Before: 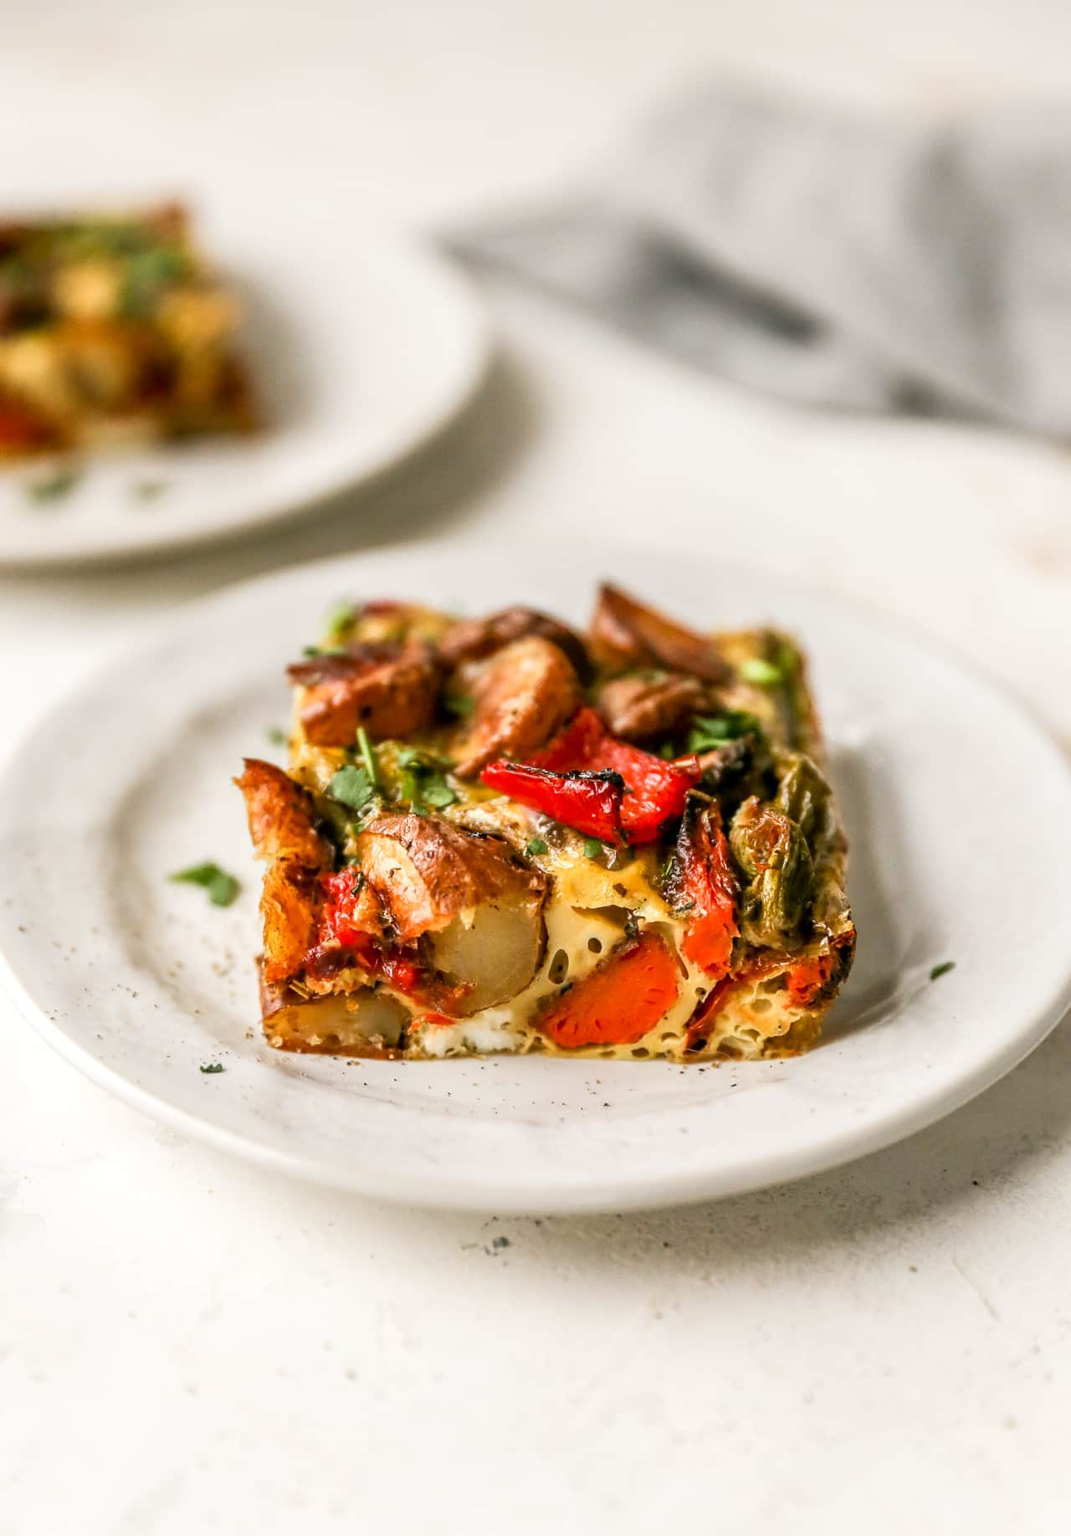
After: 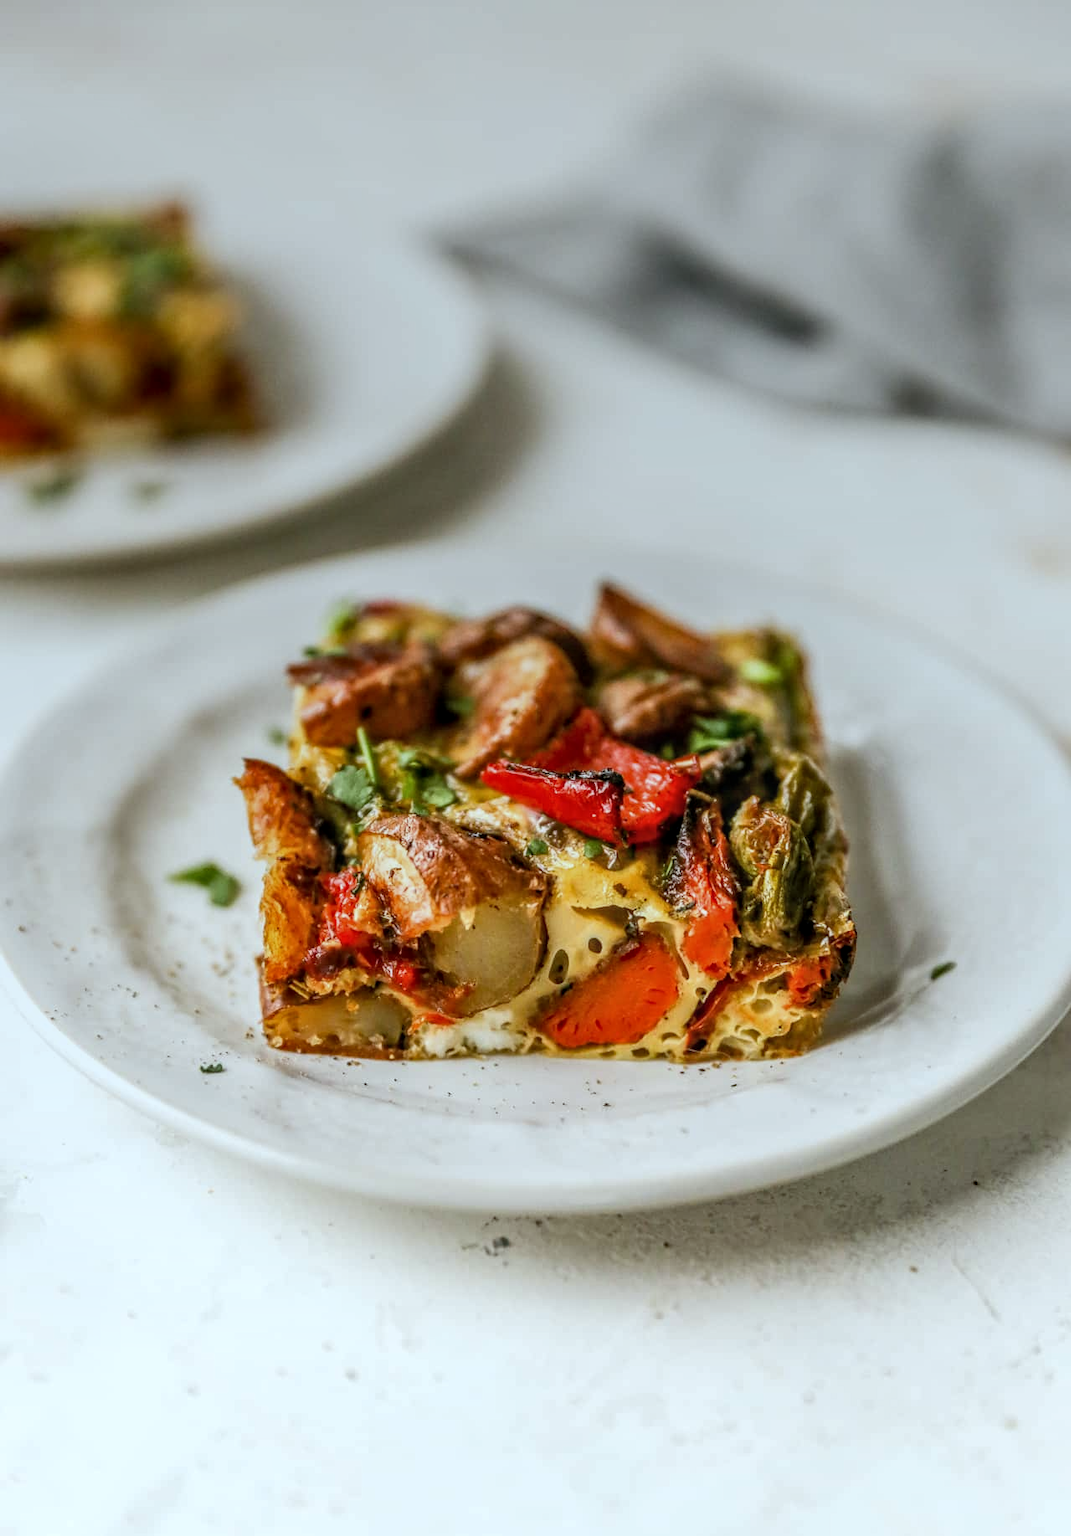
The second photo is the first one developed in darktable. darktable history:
local contrast: highlights 0%, shadows 0%, detail 133%
white balance: red 0.925, blue 1.046
graduated density: rotation -0.352°, offset 57.64
